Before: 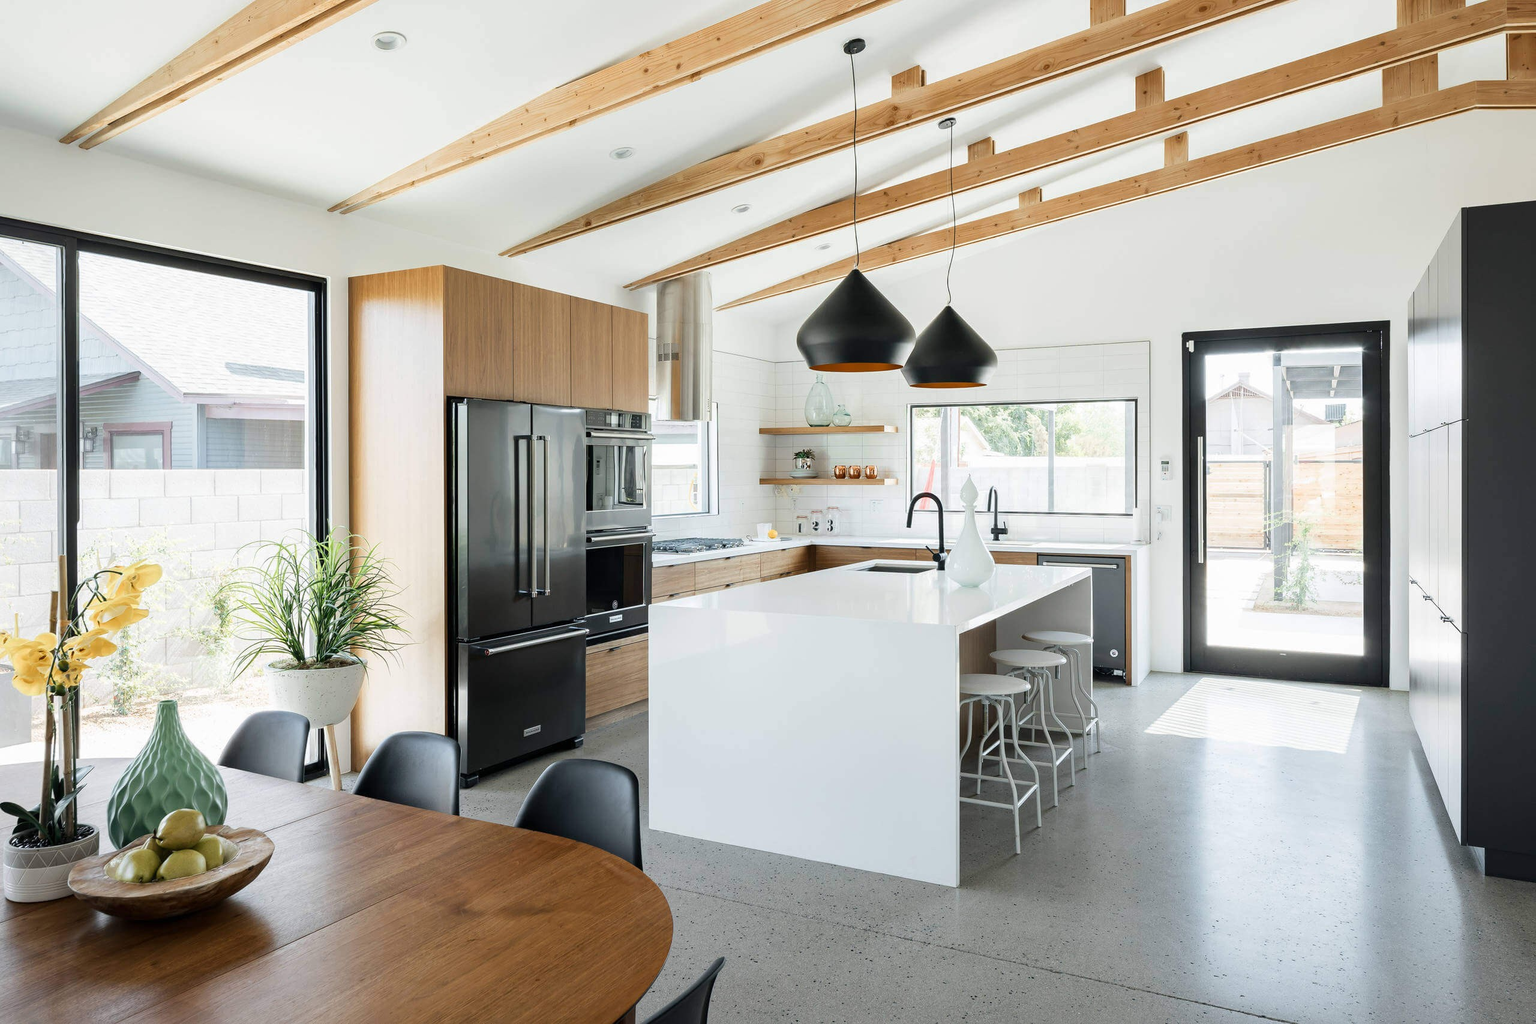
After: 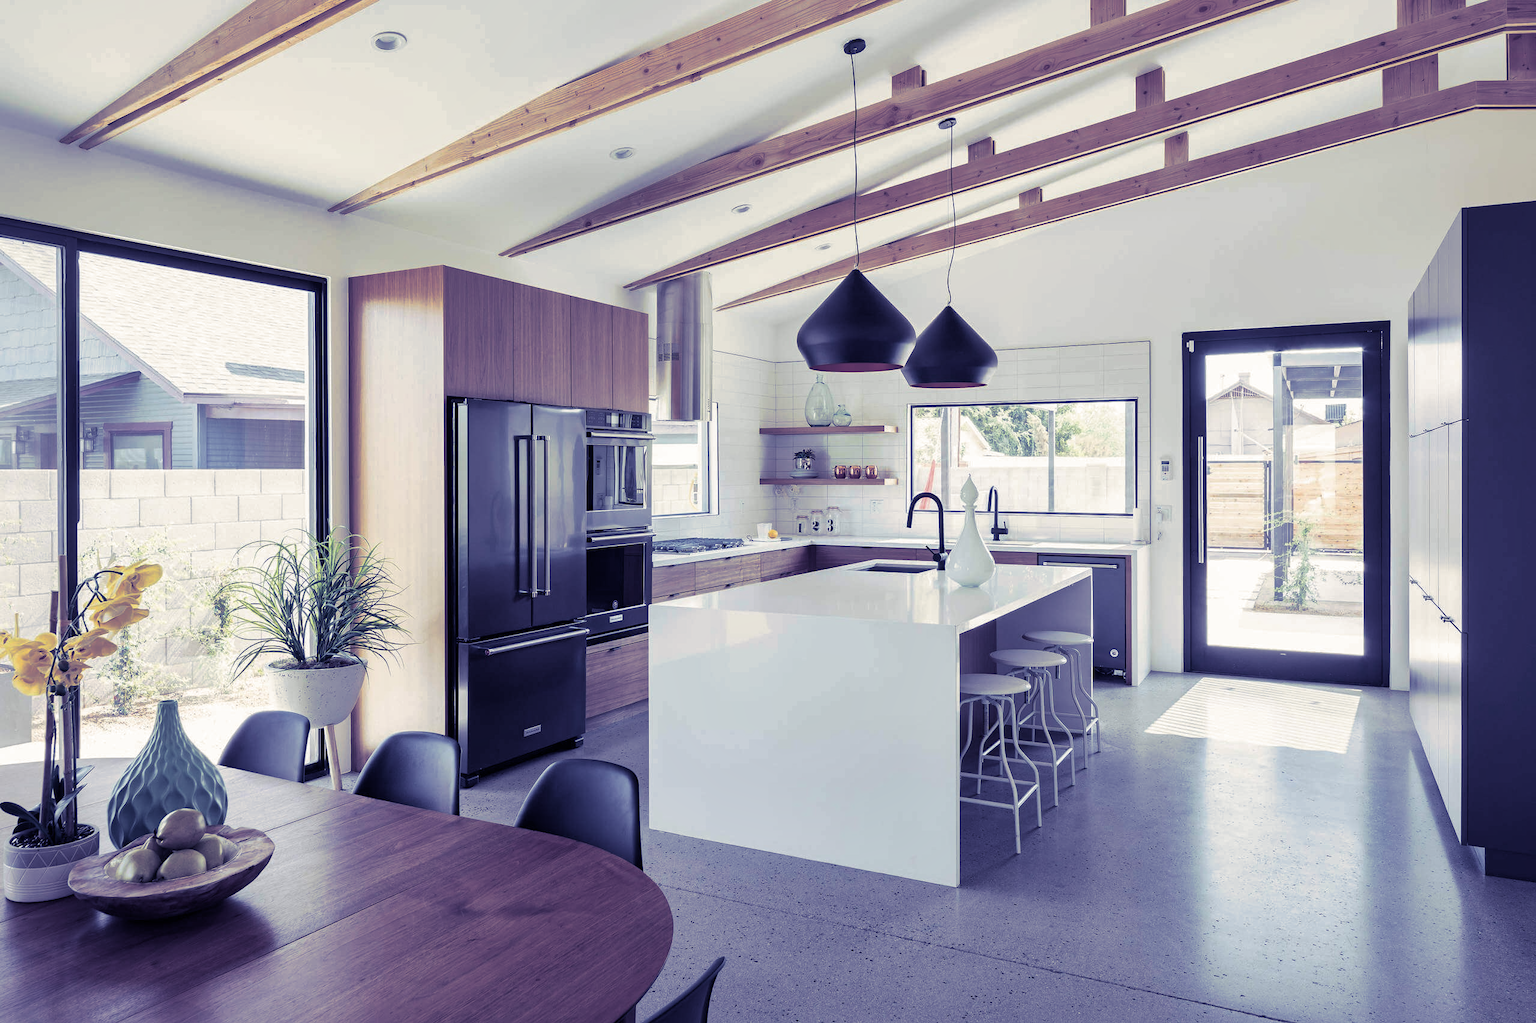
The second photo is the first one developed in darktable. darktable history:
split-toning: shadows › hue 242.67°, shadows › saturation 0.733, highlights › hue 45.33°, highlights › saturation 0.667, balance -53.304, compress 21.15%
shadows and highlights: on, module defaults
